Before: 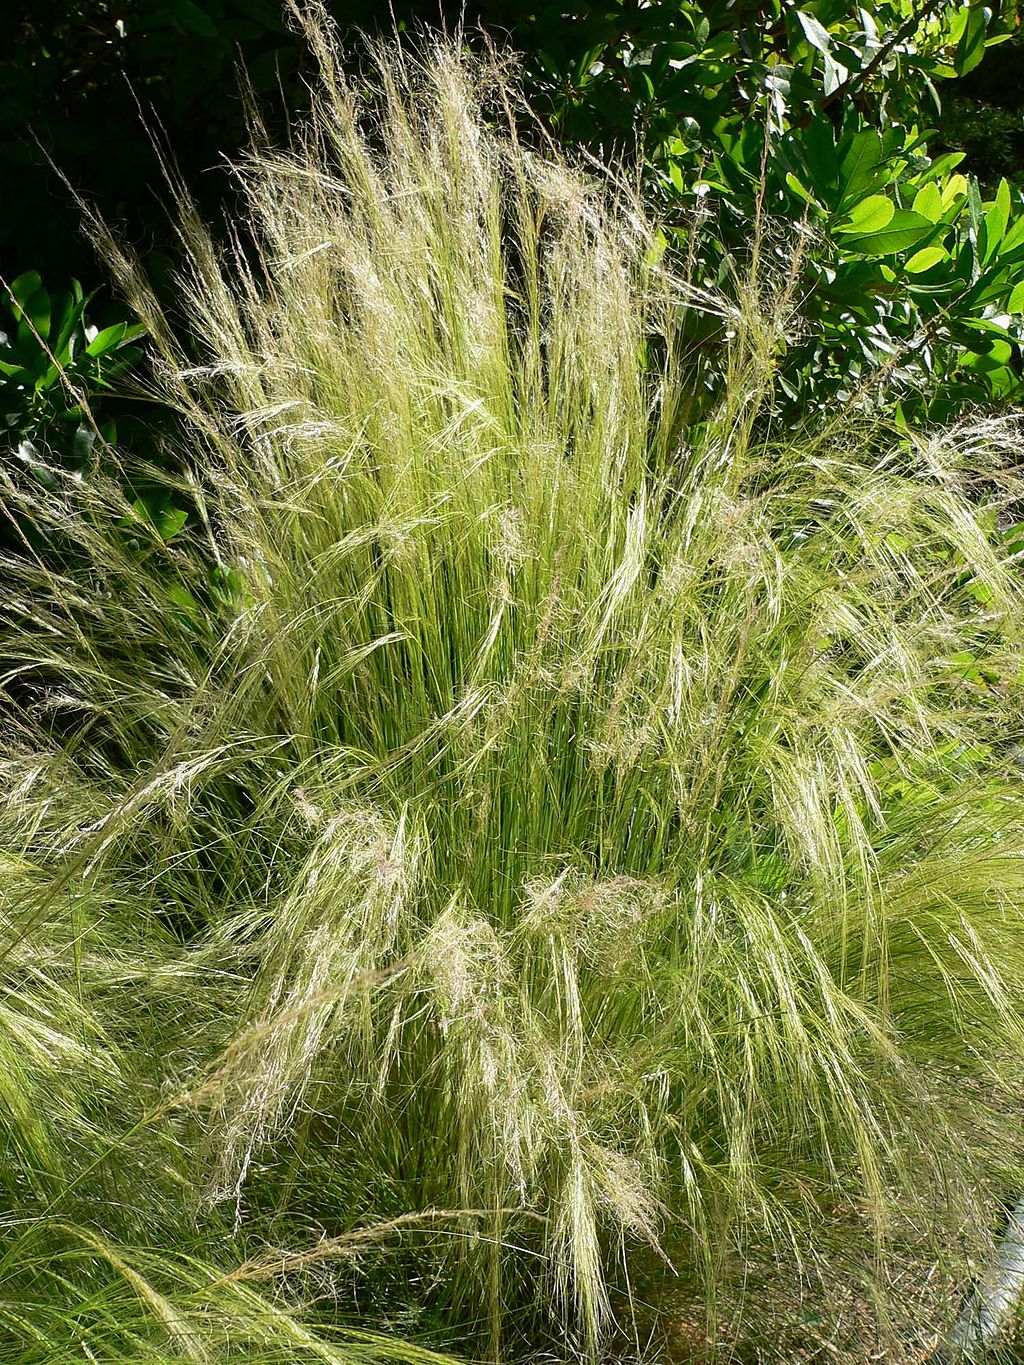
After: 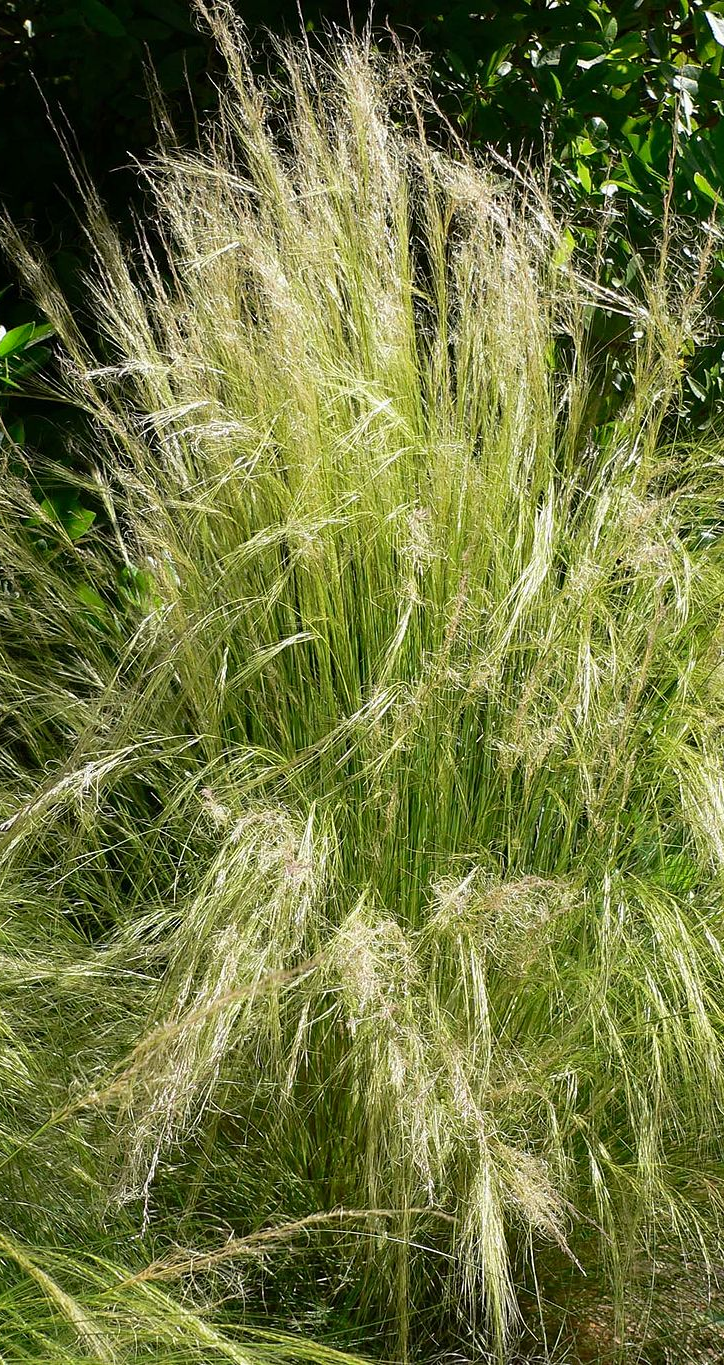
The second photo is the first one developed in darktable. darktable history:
crop and rotate: left 9.061%, right 20.142%
haze removal: compatibility mode true, adaptive false
